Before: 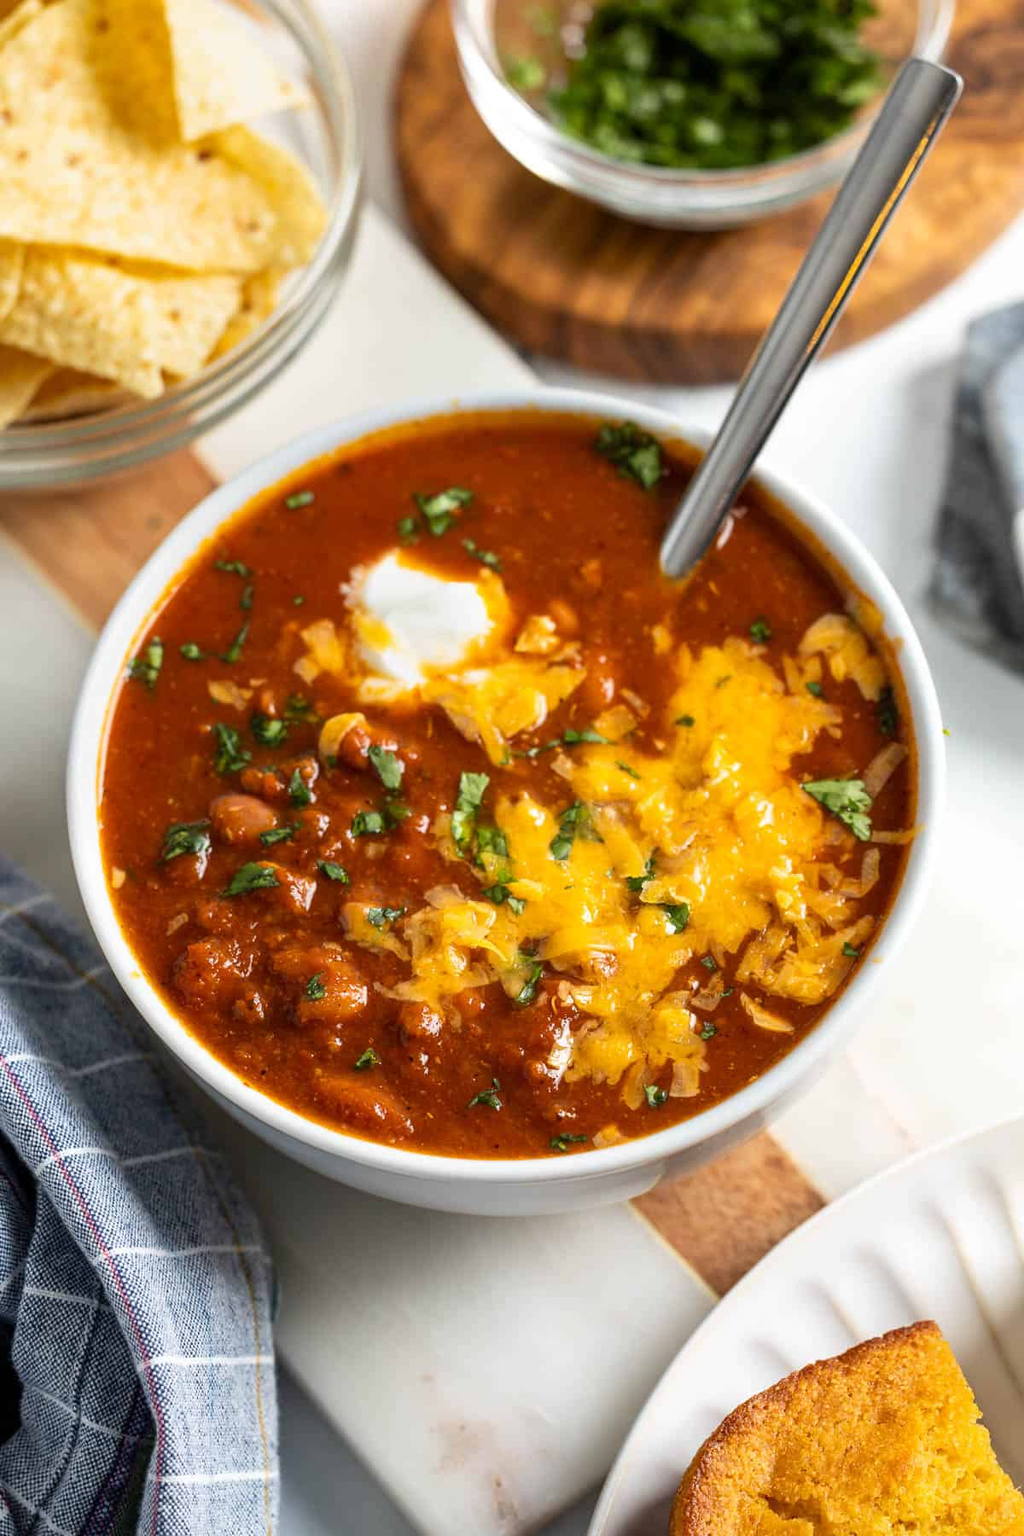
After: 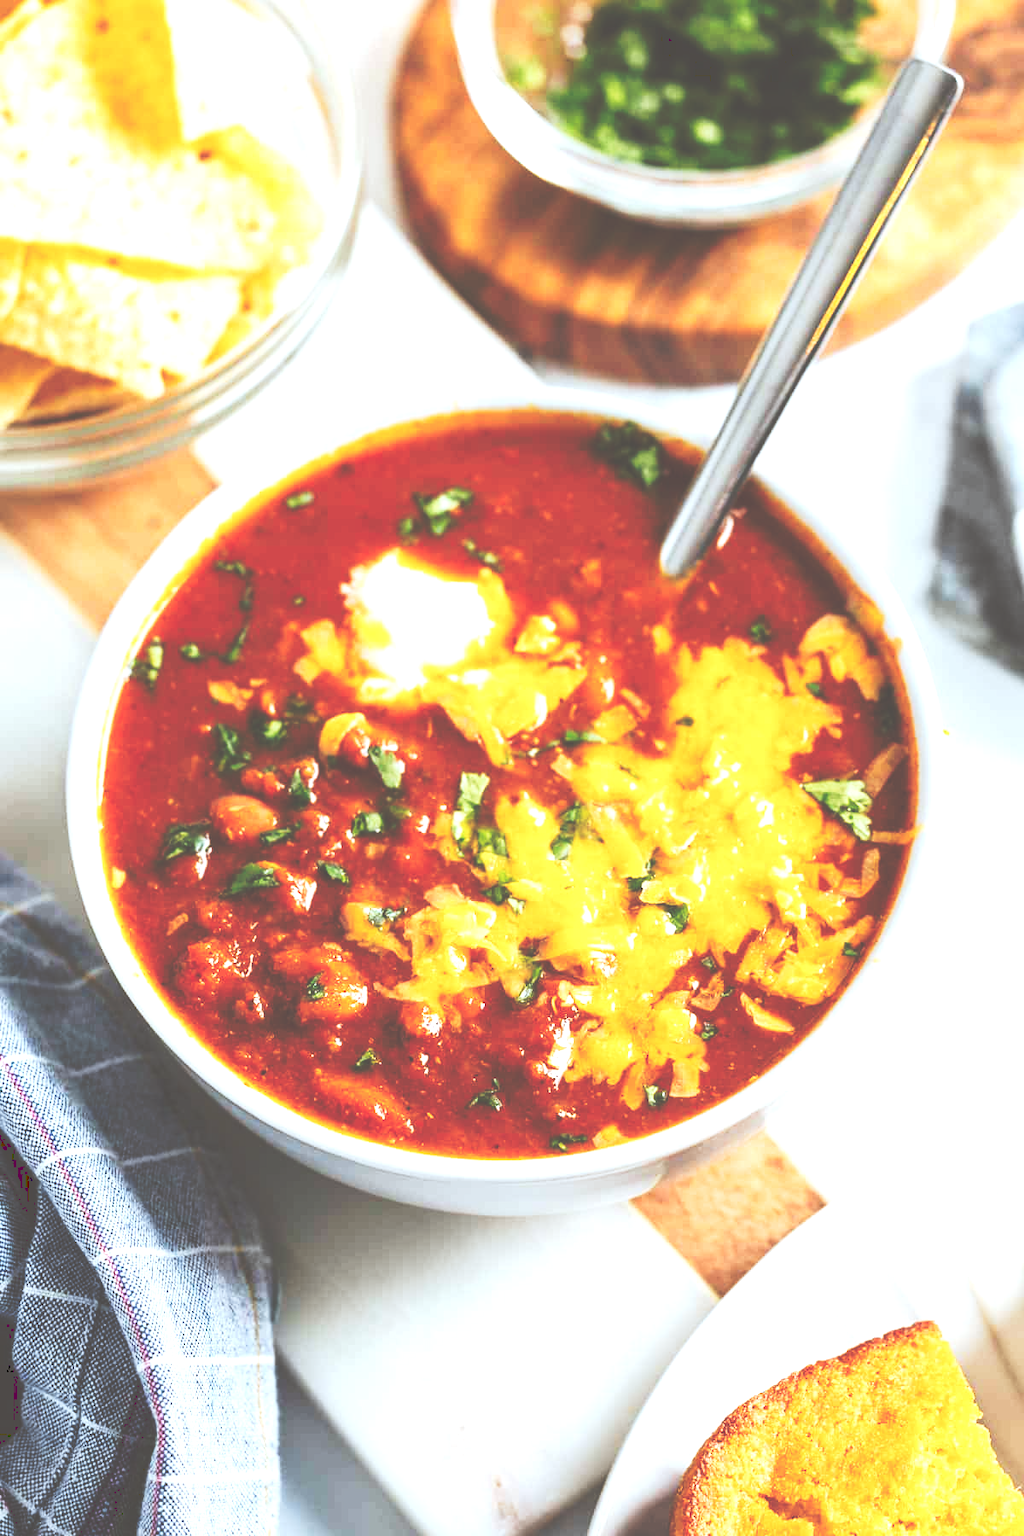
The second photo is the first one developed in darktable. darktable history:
color correction: highlights a* -3.12, highlights b* -6.32, shadows a* 3.16, shadows b* 5.55
tone curve: curves: ch0 [(0, 0) (0.003, 0.319) (0.011, 0.319) (0.025, 0.323) (0.044, 0.323) (0.069, 0.327) (0.1, 0.33) (0.136, 0.338) (0.177, 0.348) (0.224, 0.361) (0.277, 0.374) (0.335, 0.398) (0.399, 0.444) (0.468, 0.516) (0.543, 0.595) (0.623, 0.694) (0.709, 0.793) (0.801, 0.883) (0.898, 0.942) (1, 1)], preserve colors none
exposure: black level correction 0, exposure 0.93 EV, compensate exposure bias true, compensate highlight preservation false
